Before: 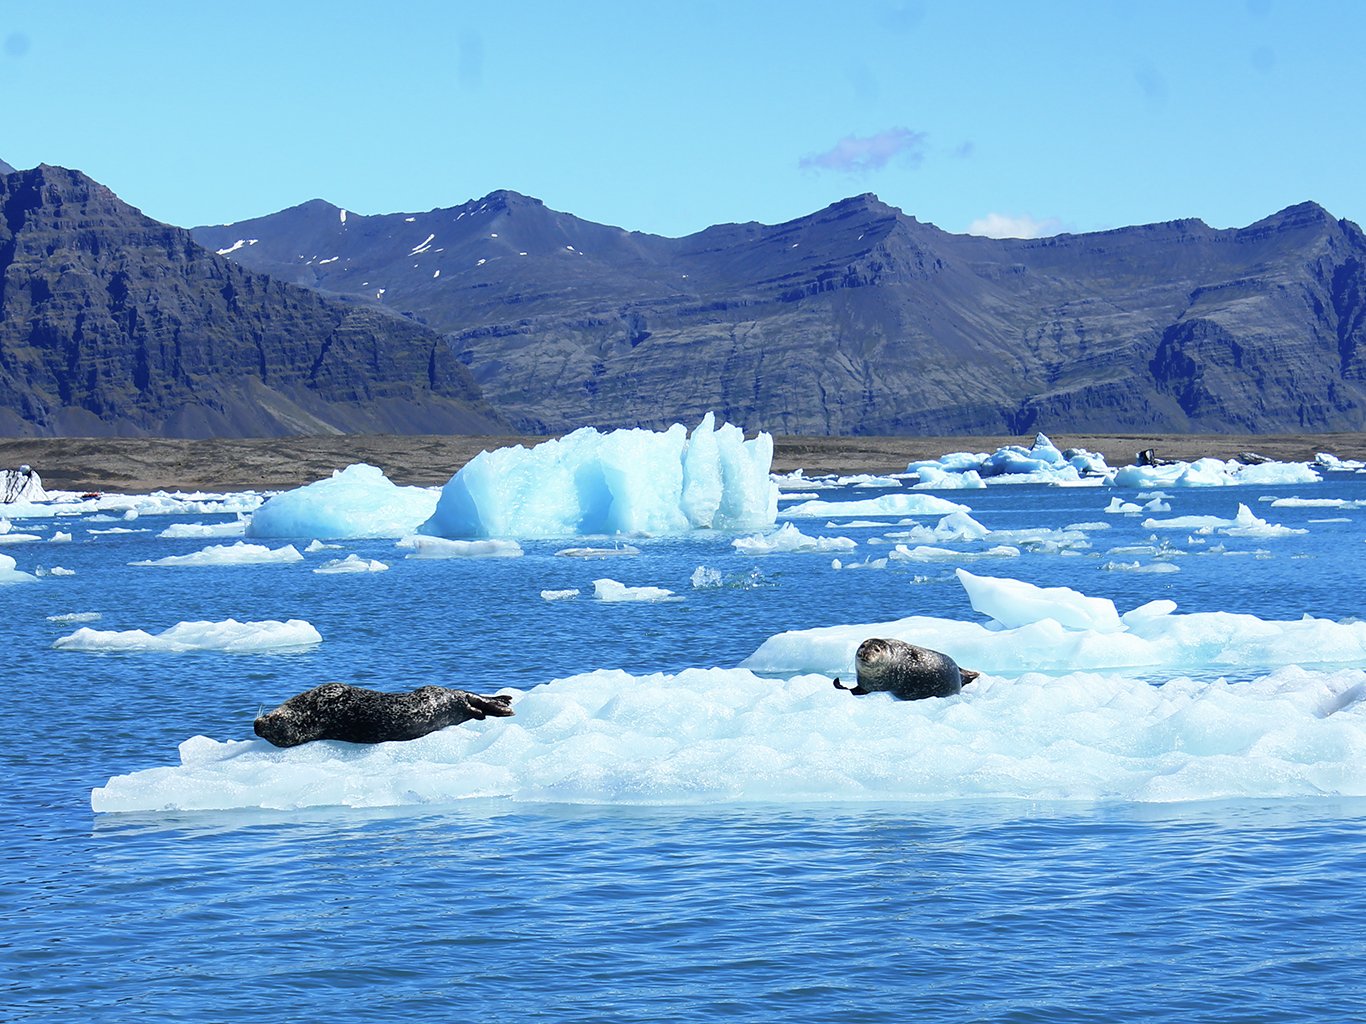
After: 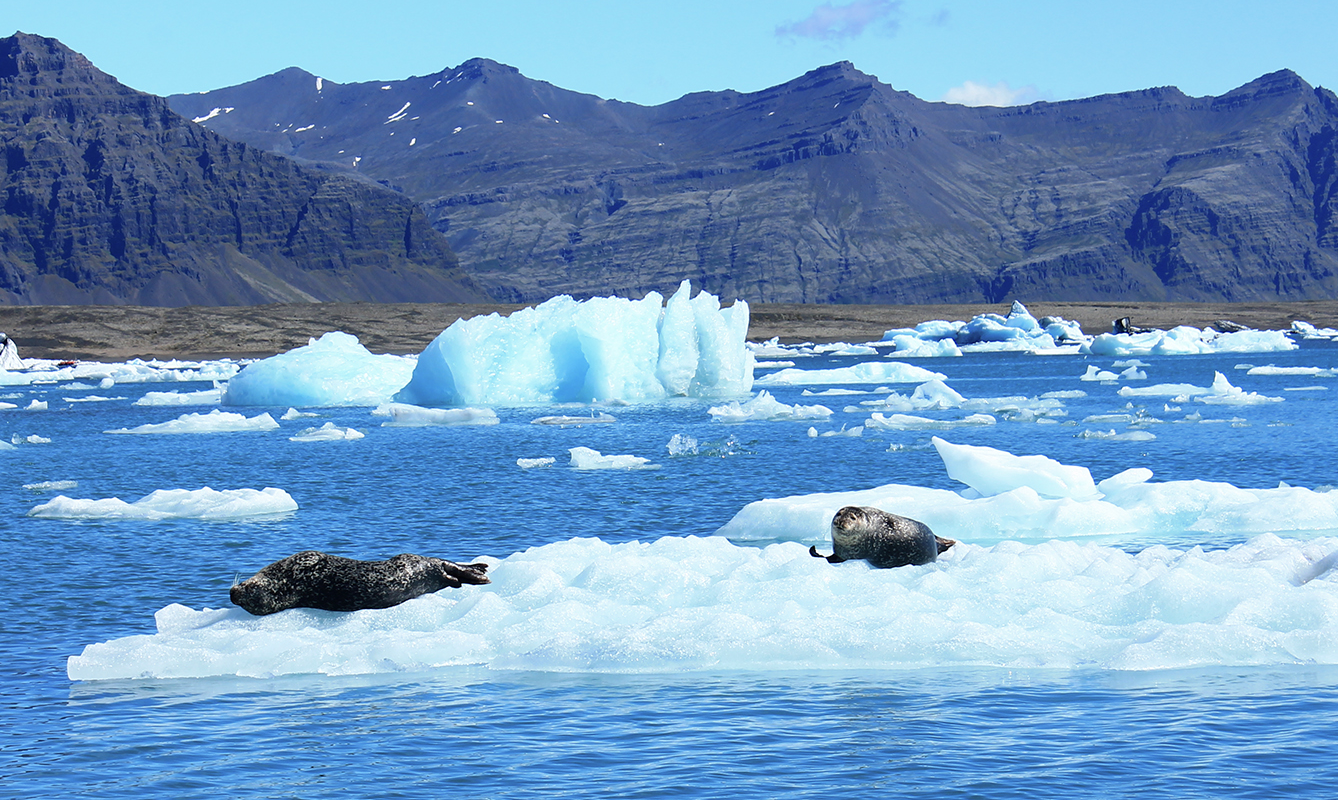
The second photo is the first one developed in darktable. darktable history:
crop and rotate: left 1.813%, top 12.983%, right 0.186%, bottom 8.835%
